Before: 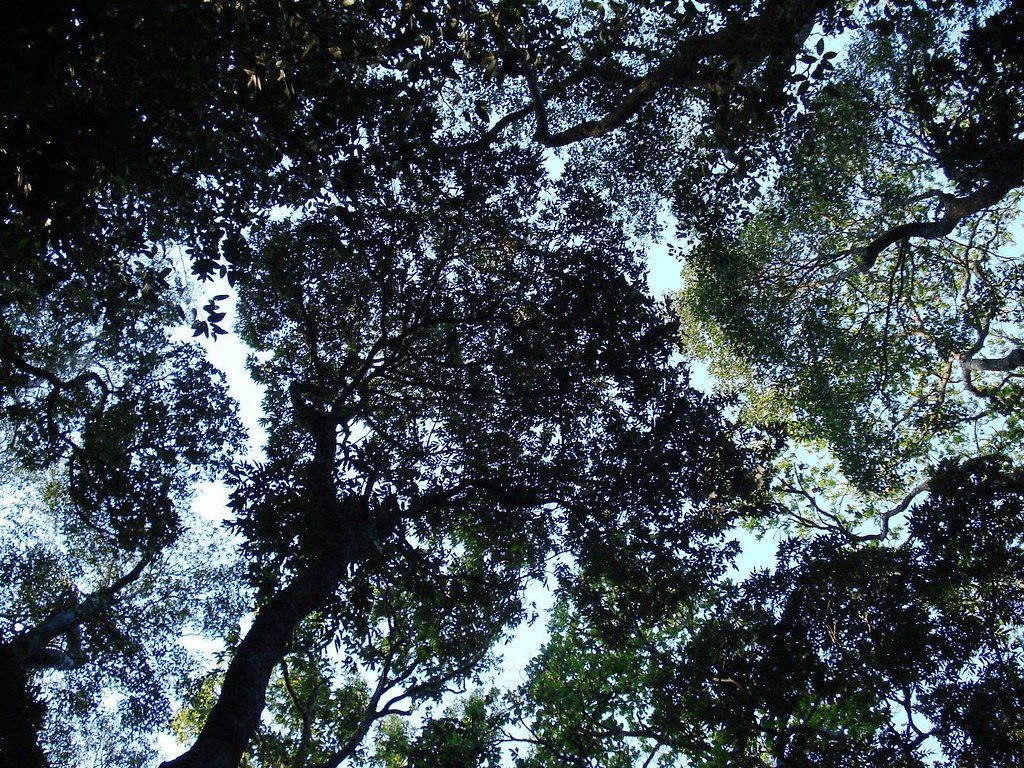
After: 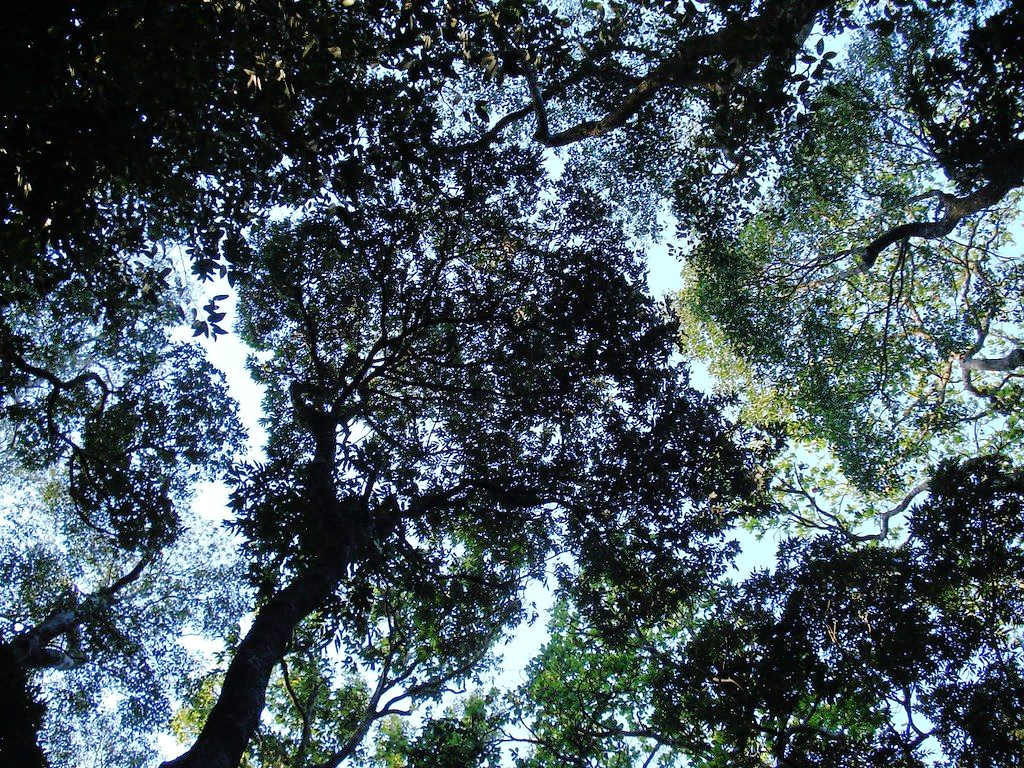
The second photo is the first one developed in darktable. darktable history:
tone equalizer: -7 EV 0.148 EV, -6 EV 0.585 EV, -5 EV 1.14 EV, -4 EV 1.3 EV, -3 EV 1.15 EV, -2 EV 0.6 EV, -1 EV 0.162 EV, mask exposure compensation -0.515 EV
